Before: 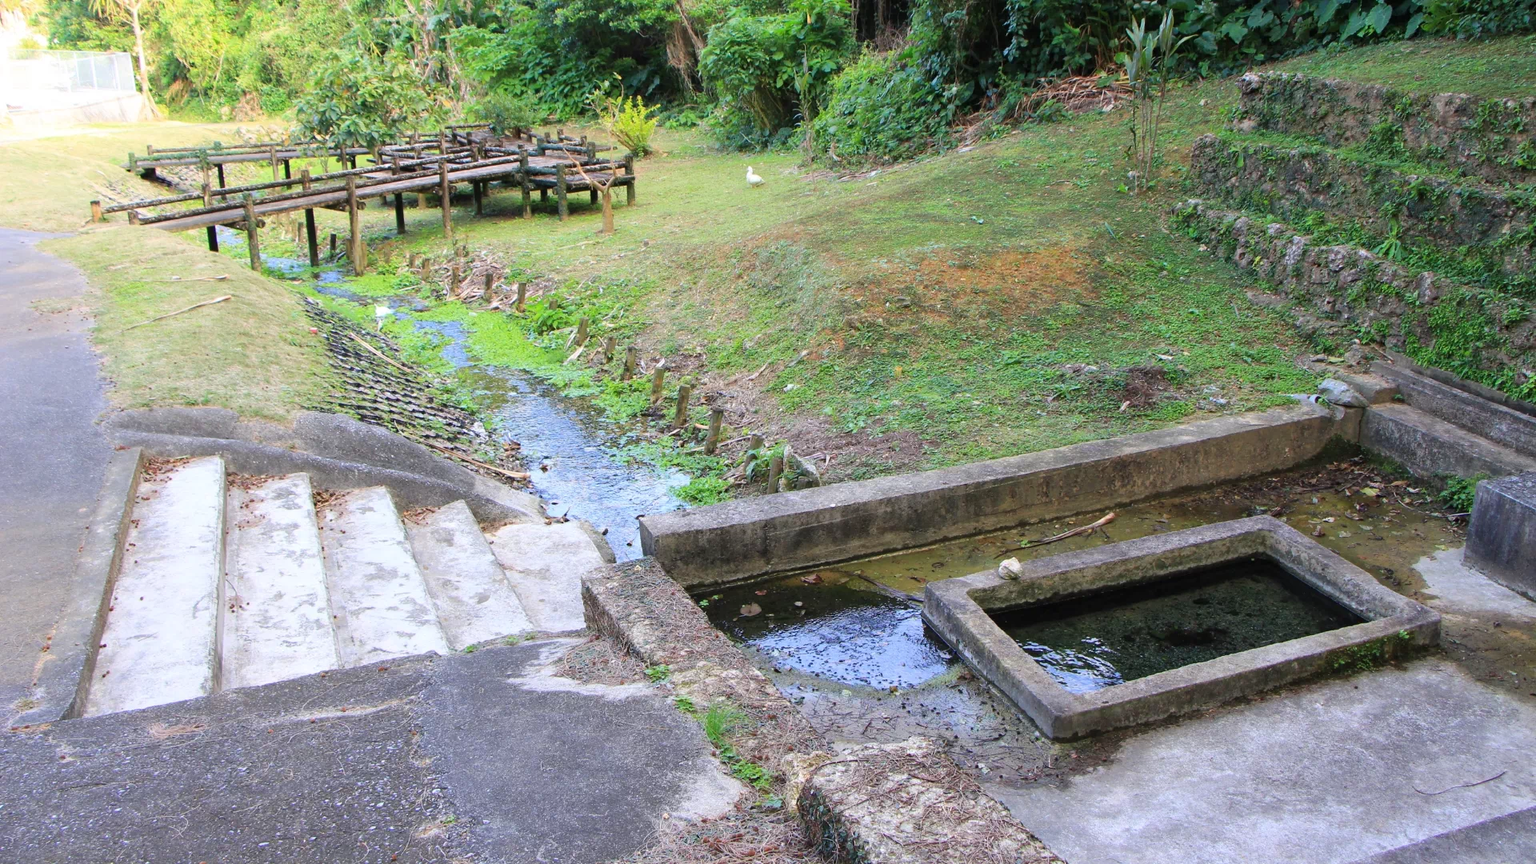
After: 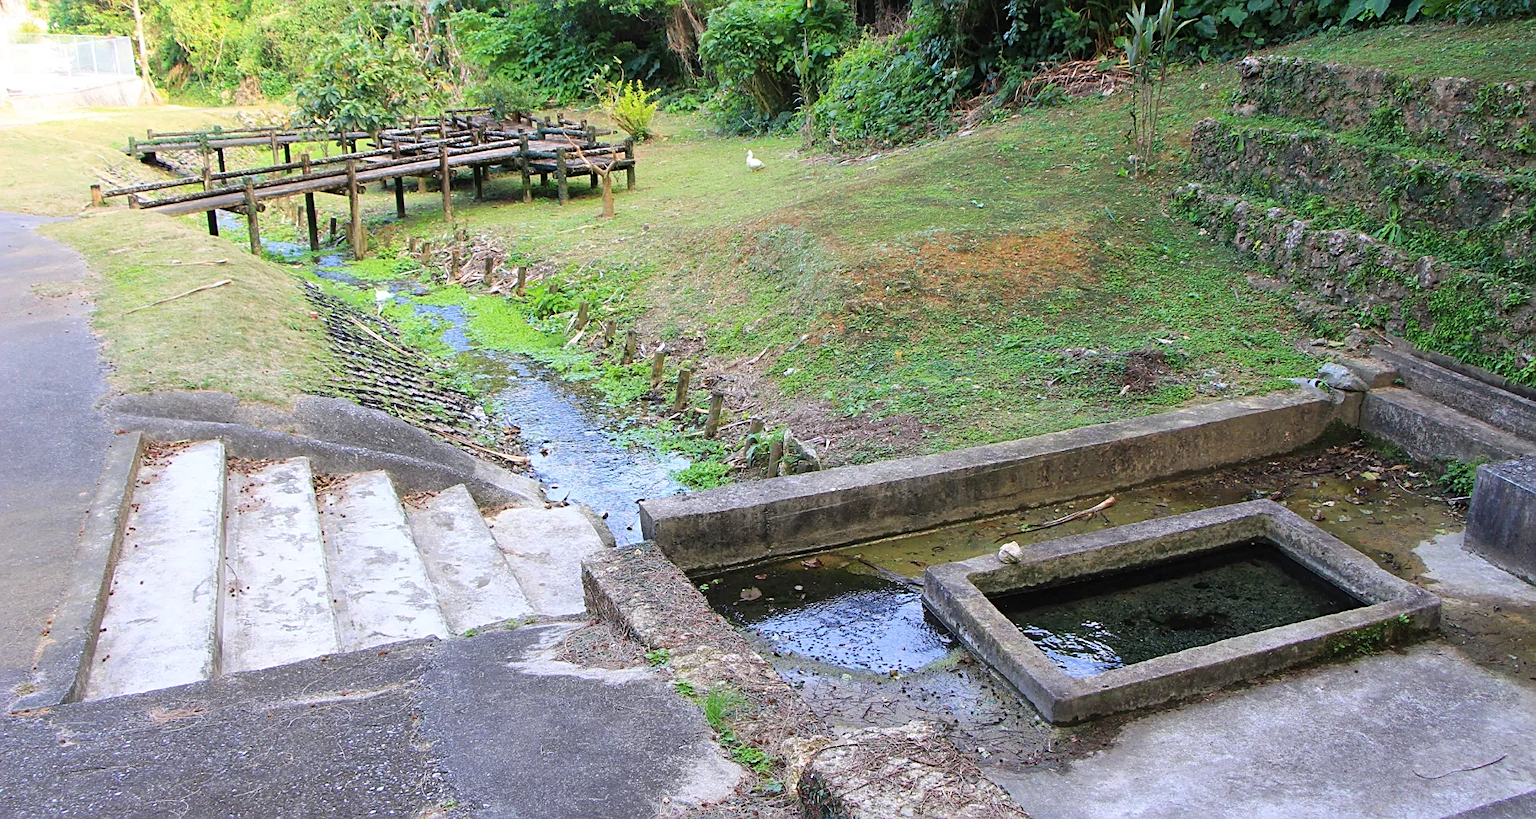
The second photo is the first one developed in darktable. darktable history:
sharpen: on, module defaults
crop and rotate: top 2.022%, bottom 3.102%
